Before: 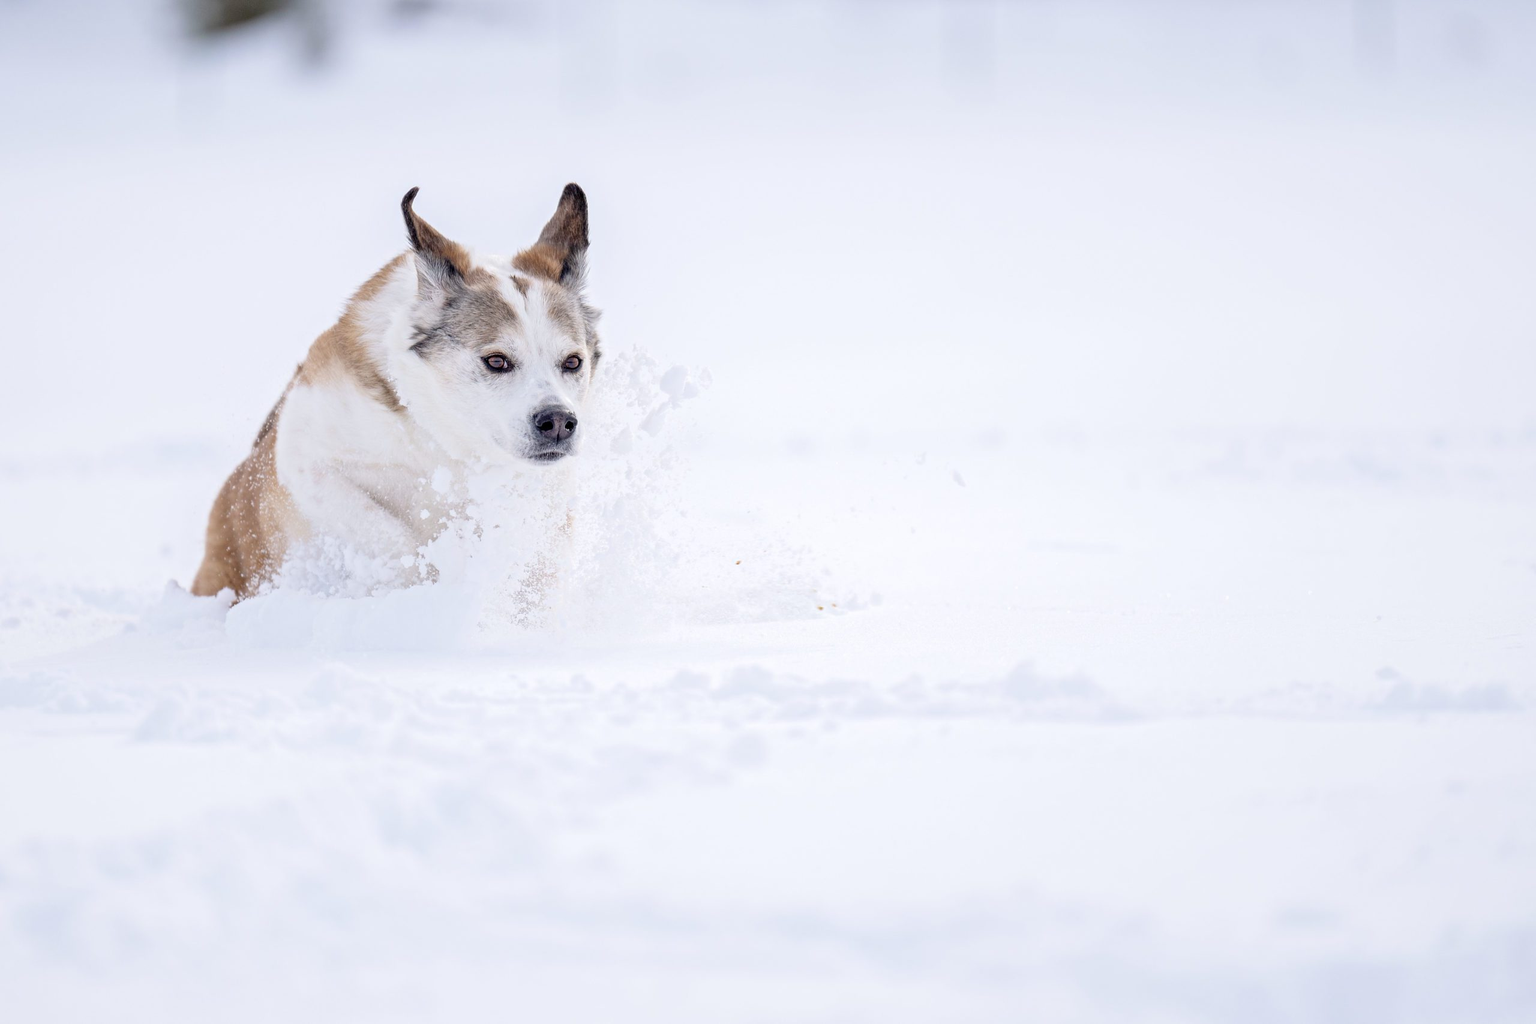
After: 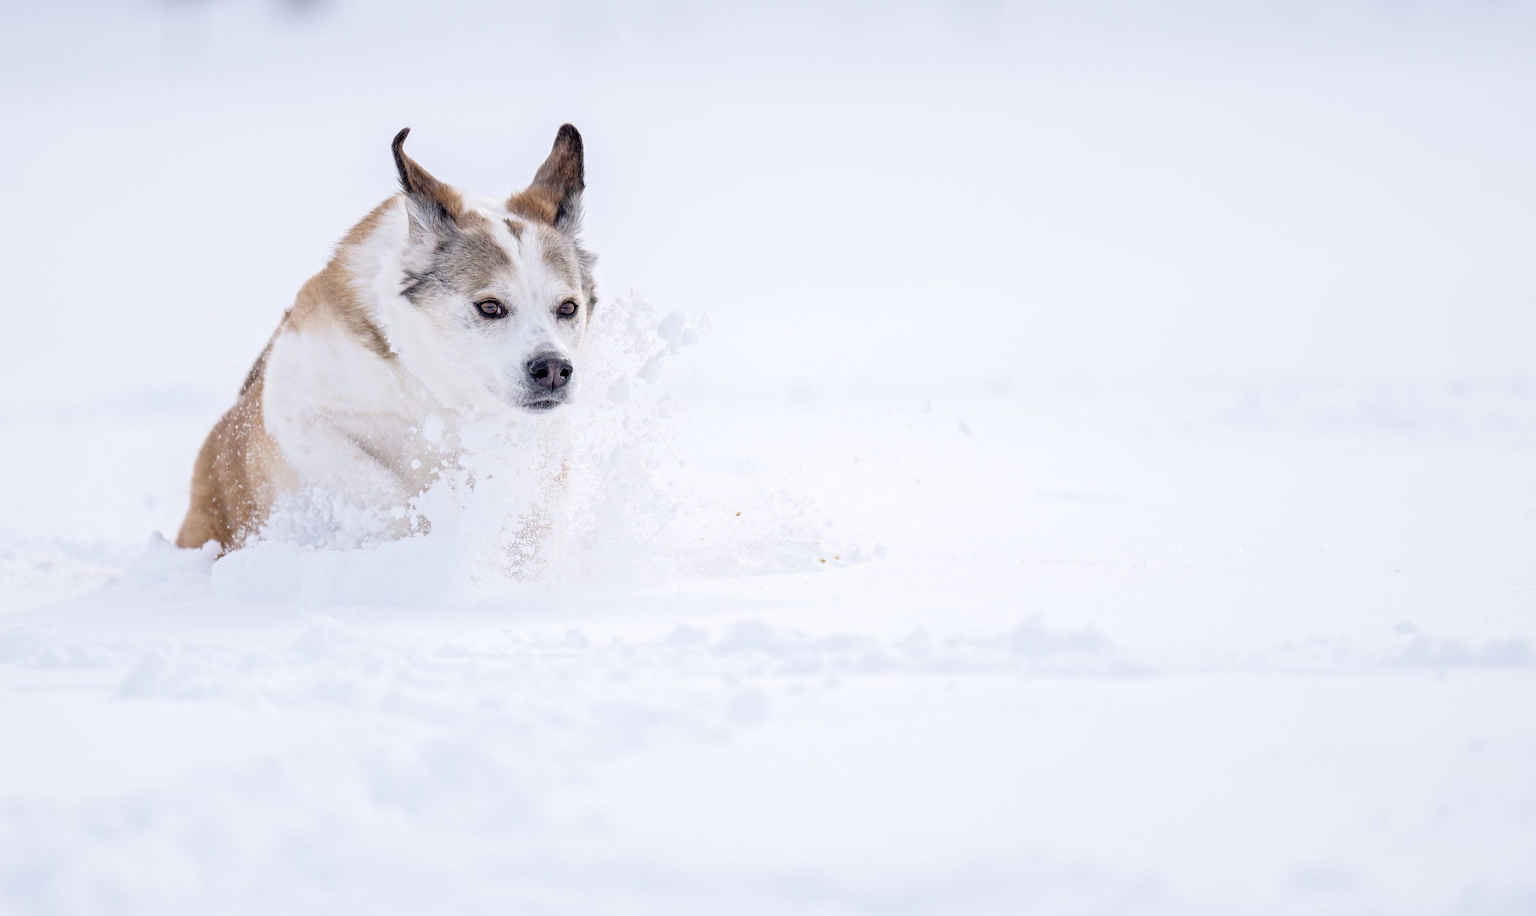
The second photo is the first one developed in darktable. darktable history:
crop: left 1.35%, top 6.199%, right 1.366%, bottom 6.758%
